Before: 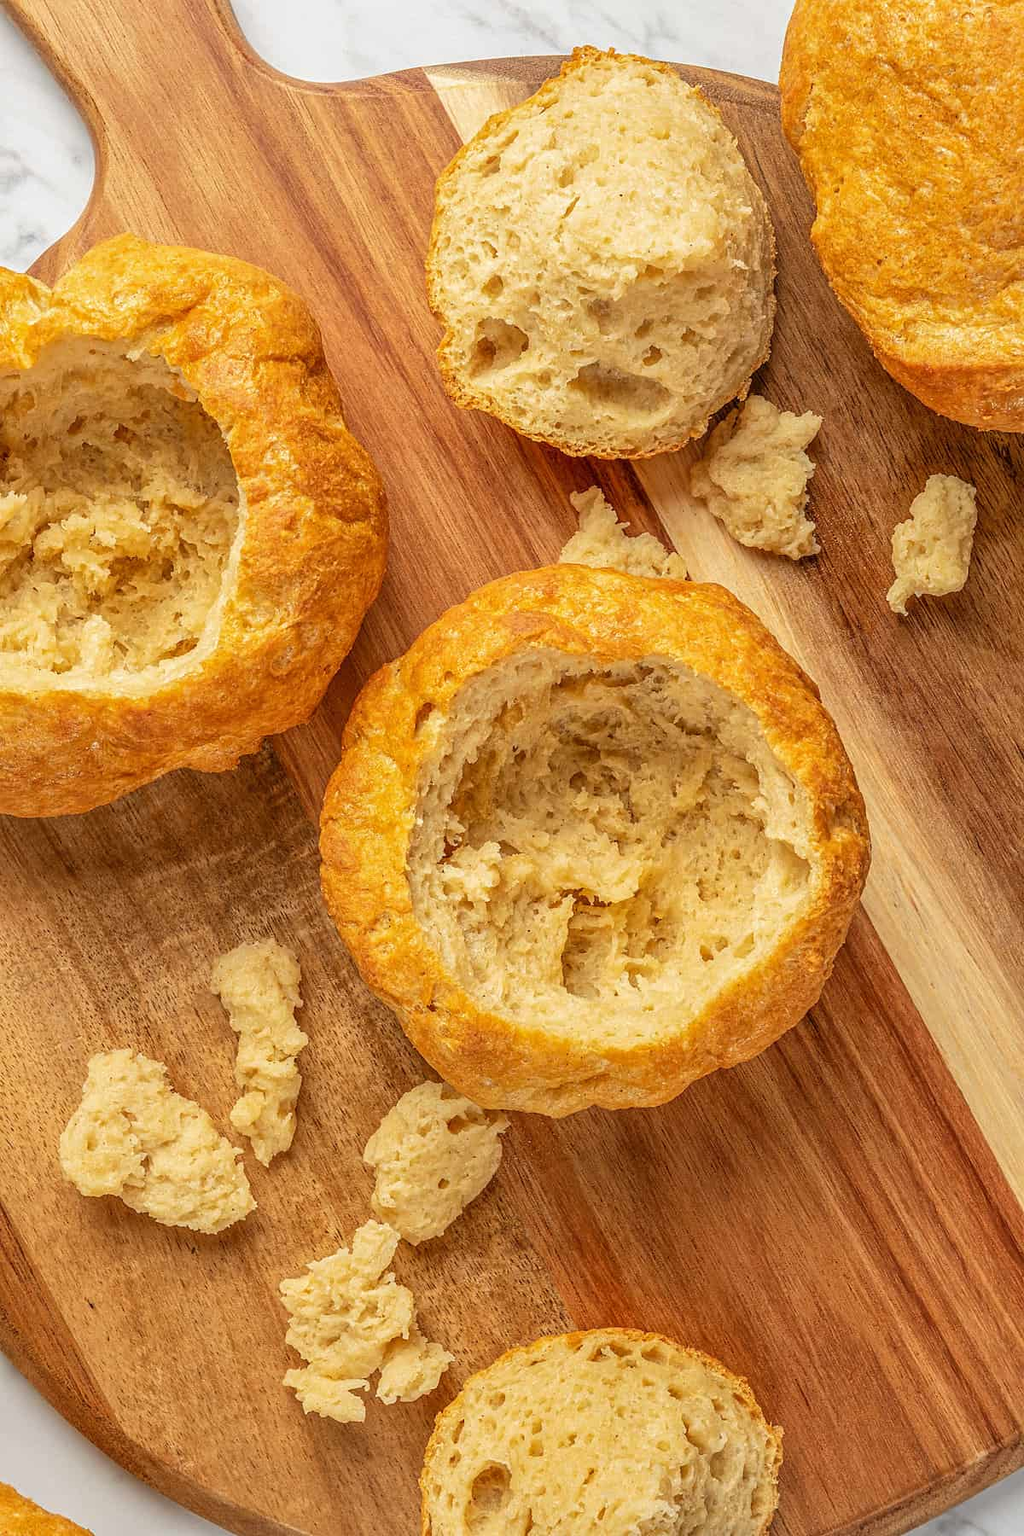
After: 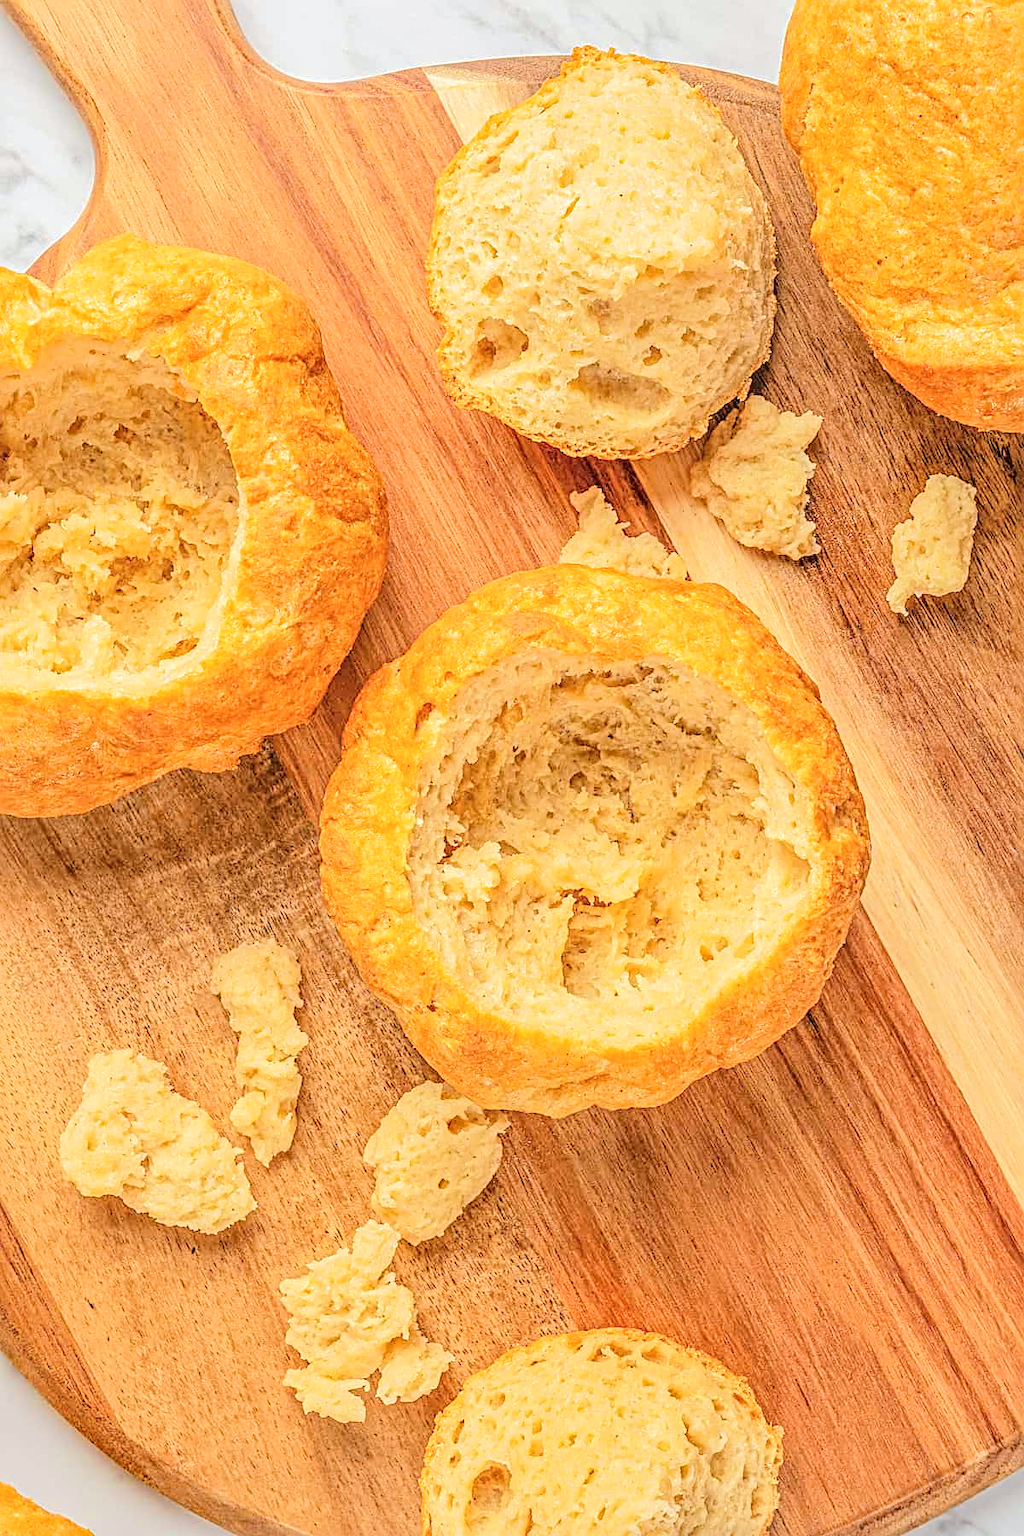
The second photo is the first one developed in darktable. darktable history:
exposure: exposure 0.125 EV, compensate exposure bias true, compensate highlight preservation false
haze removal: compatibility mode true, adaptive false
tone equalizer: -7 EV 0.142 EV, -6 EV 0.6 EV, -5 EV 1.19 EV, -4 EV 1.3 EV, -3 EV 1.13 EV, -2 EV 0.6 EV, -1 EV 0.159 EV, edges refinement/feathering 500, mask exposure compensation -1.57 EV, preserve details no
contrast brightness saturation: contrast -0.154, brightness 0.049, saturation -0.121
local contrast: on, module defaults
sharpen: radius 3.948
